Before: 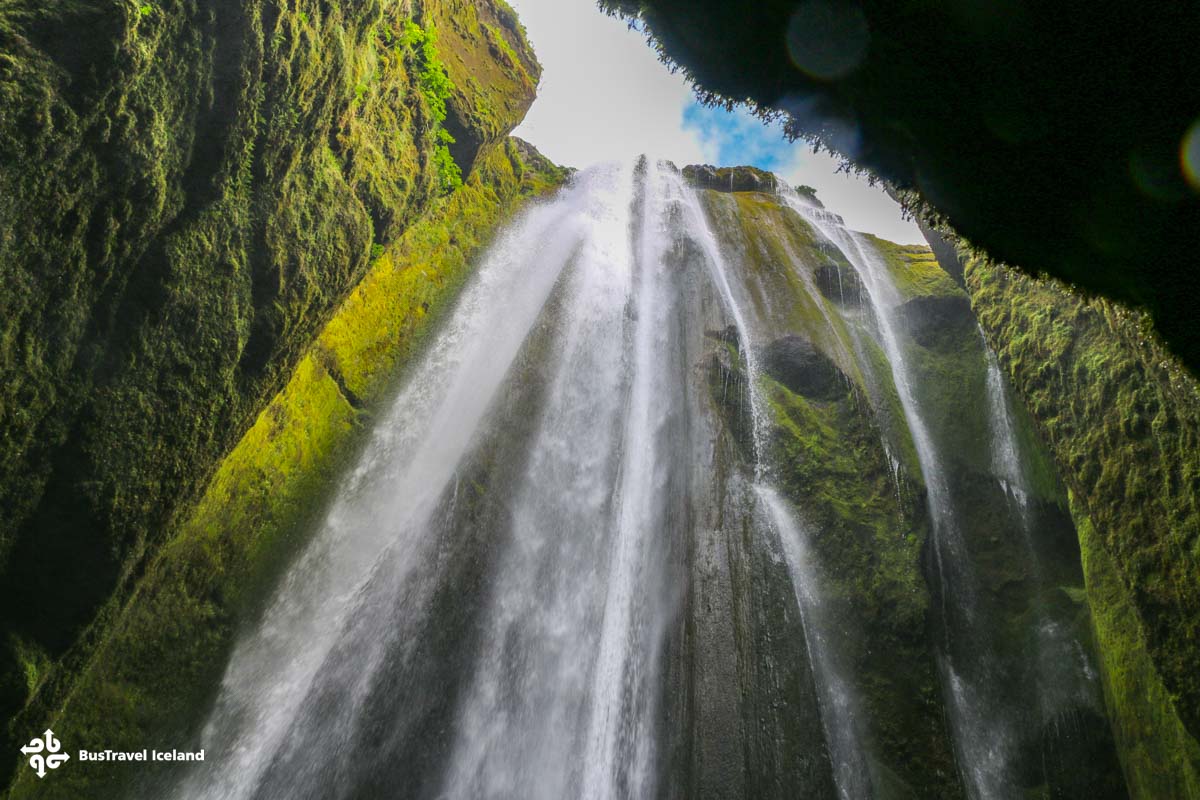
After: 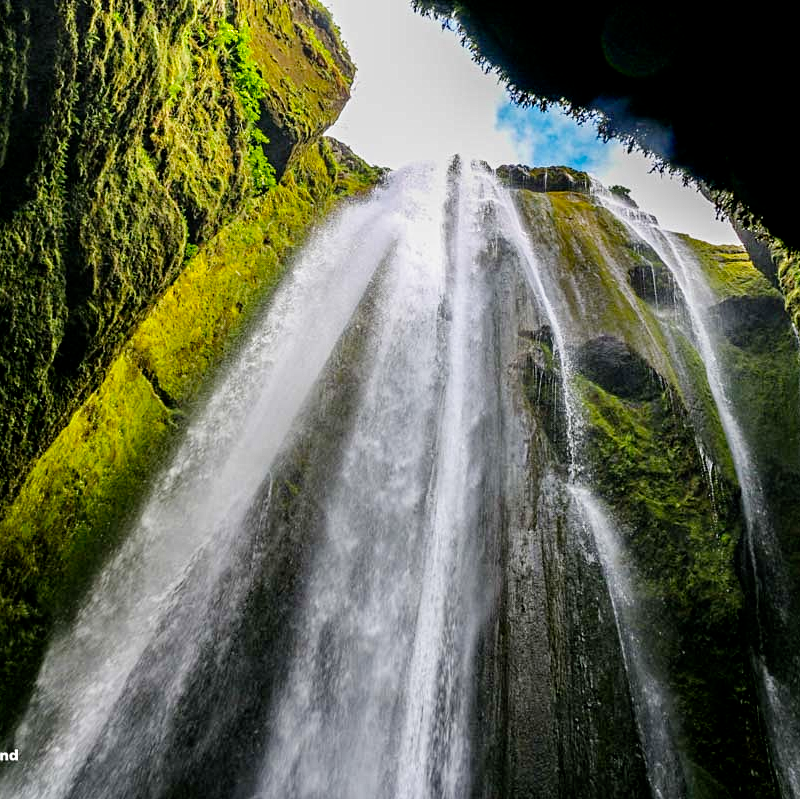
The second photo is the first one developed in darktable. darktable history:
contrast equalizer: y [[0.5, 0.5, 0.5, 0.539, 0.64, 0.611], [0.5 ×6], [0.5 ×6], [0 ×6], [0 ×6]]
filmic rgb: black relative exposure -6.3 EV, white relative exposure 2.8 EV, threshold 3 EV, target black luminance 0%, hardness 4.6, latitude 67.35%, contrast 1.292, shadows ↔ highlights balance -3.5%, preserve chrominance no, color science v4 (2020), contrast in shadows soft, enable highlight reconstruction true
crop and rotate: left 15.546%, right 17.787%
